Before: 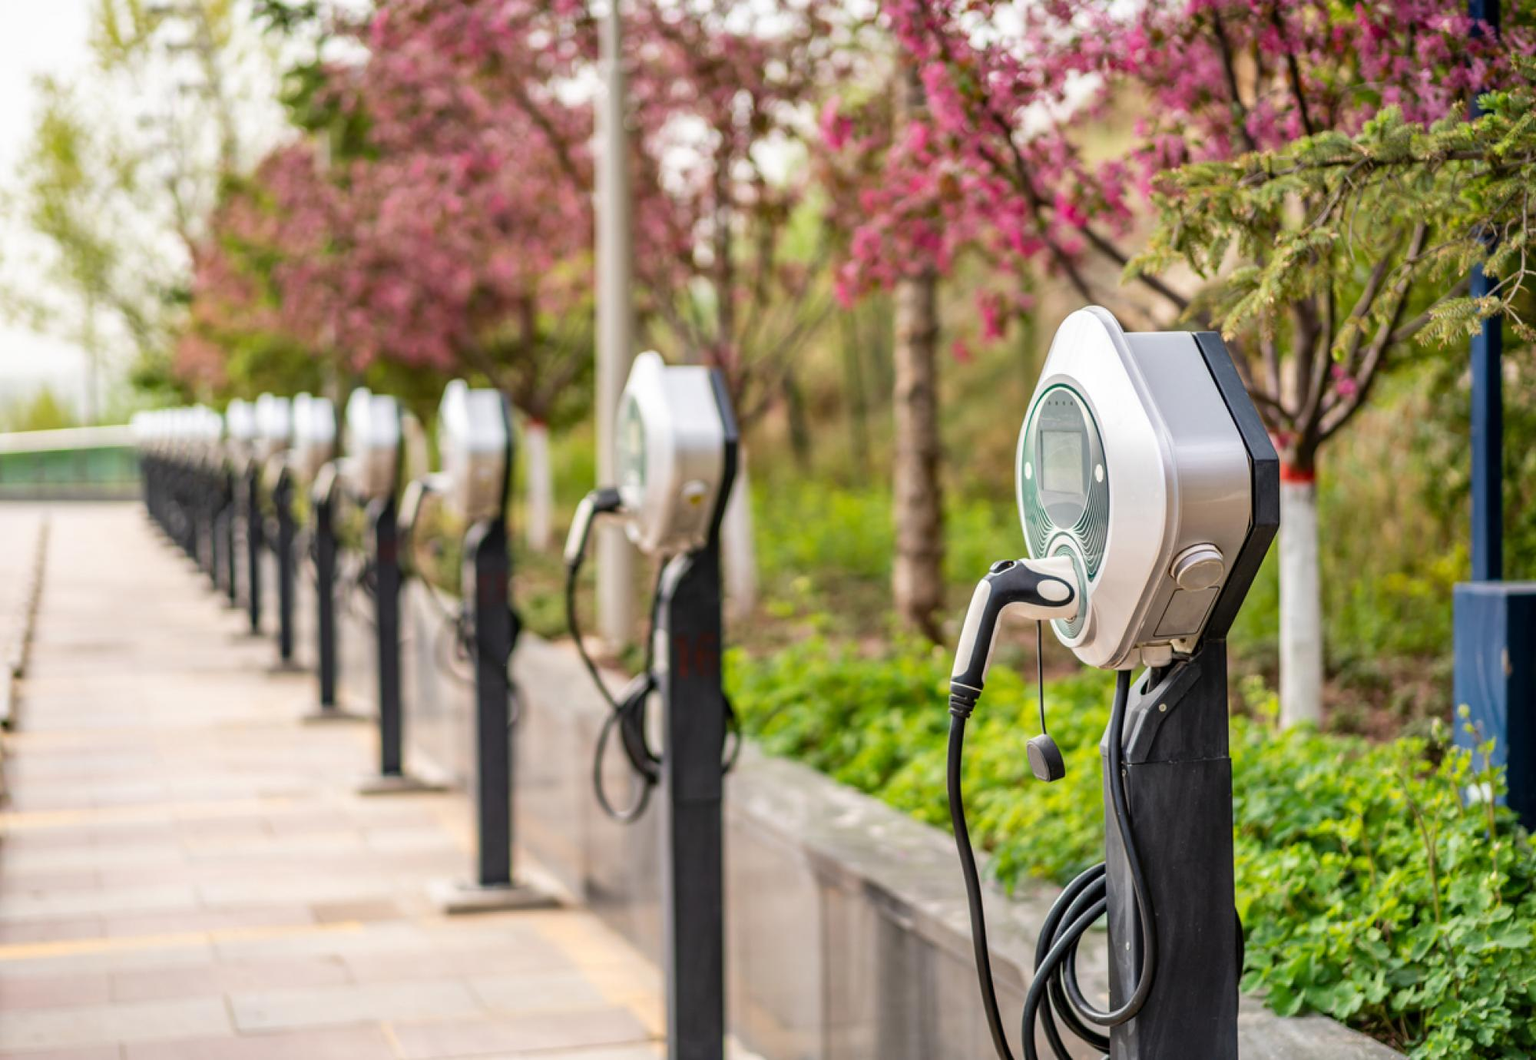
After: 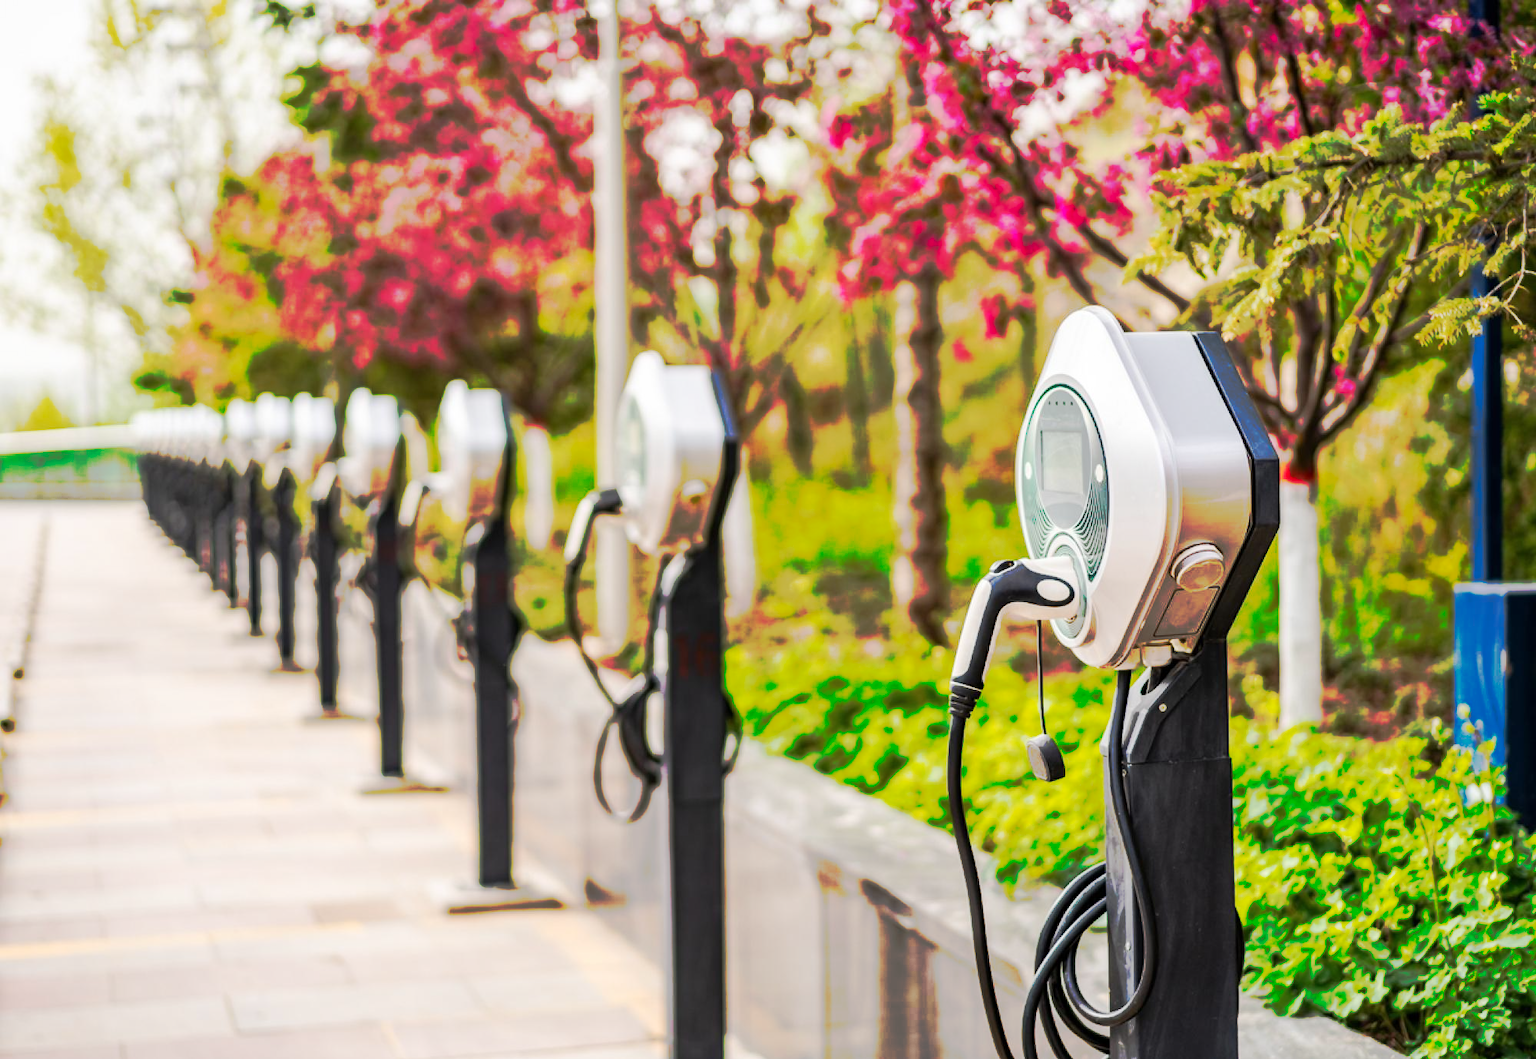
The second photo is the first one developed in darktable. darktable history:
tone curve: curves: ch0 [(0, 0) (0.003, 0.003) (0.011, 0.01) (0.025, 0.023) (0.044, 0.042) (0.069, 0.065) (0.1, 0.094) (0.136, 0.128) (0.177, 0.167) (0.224, 0.211) (0.277, 0.261) (0.335, 0.316) (0.399, 0.376) (0.468, 0.441) (0.543, 0.685) (0.623, 0.741) (0.709, 0.8) (0.801, 0.863) (0.898, 0.929) (1, 1)], preserve colors none
